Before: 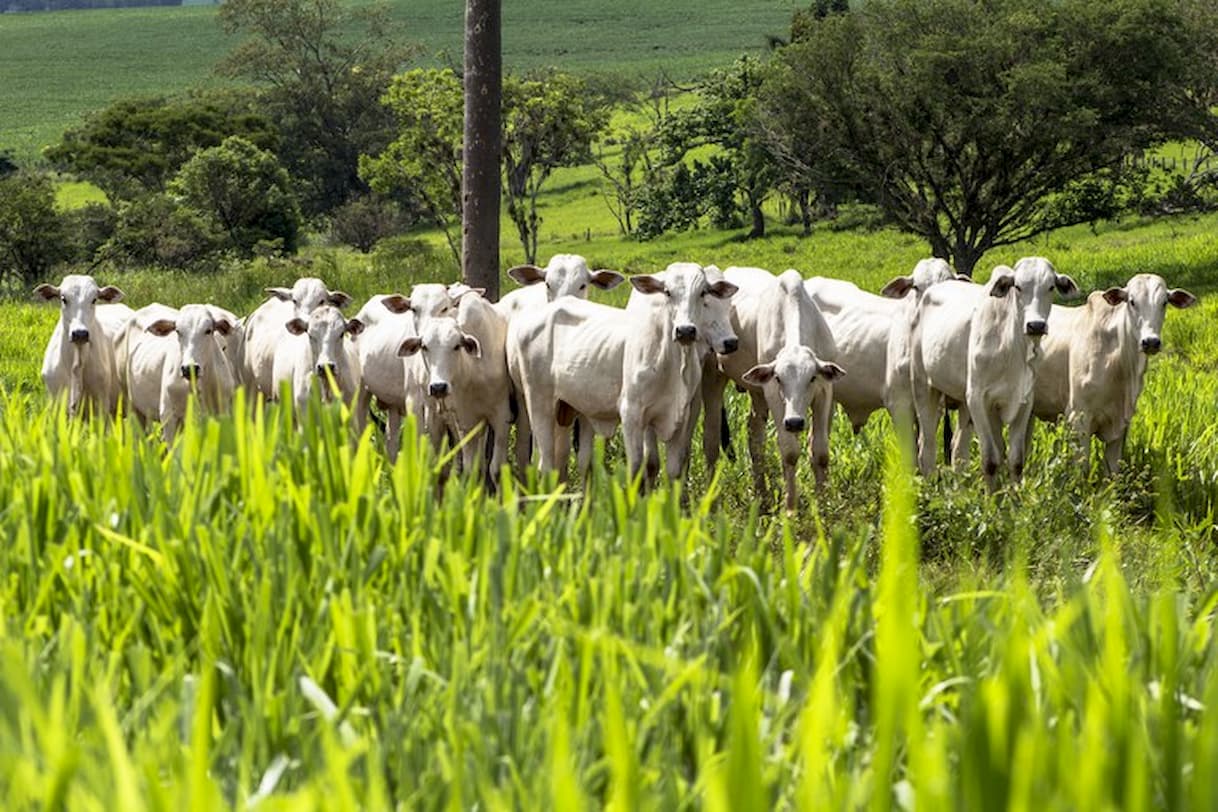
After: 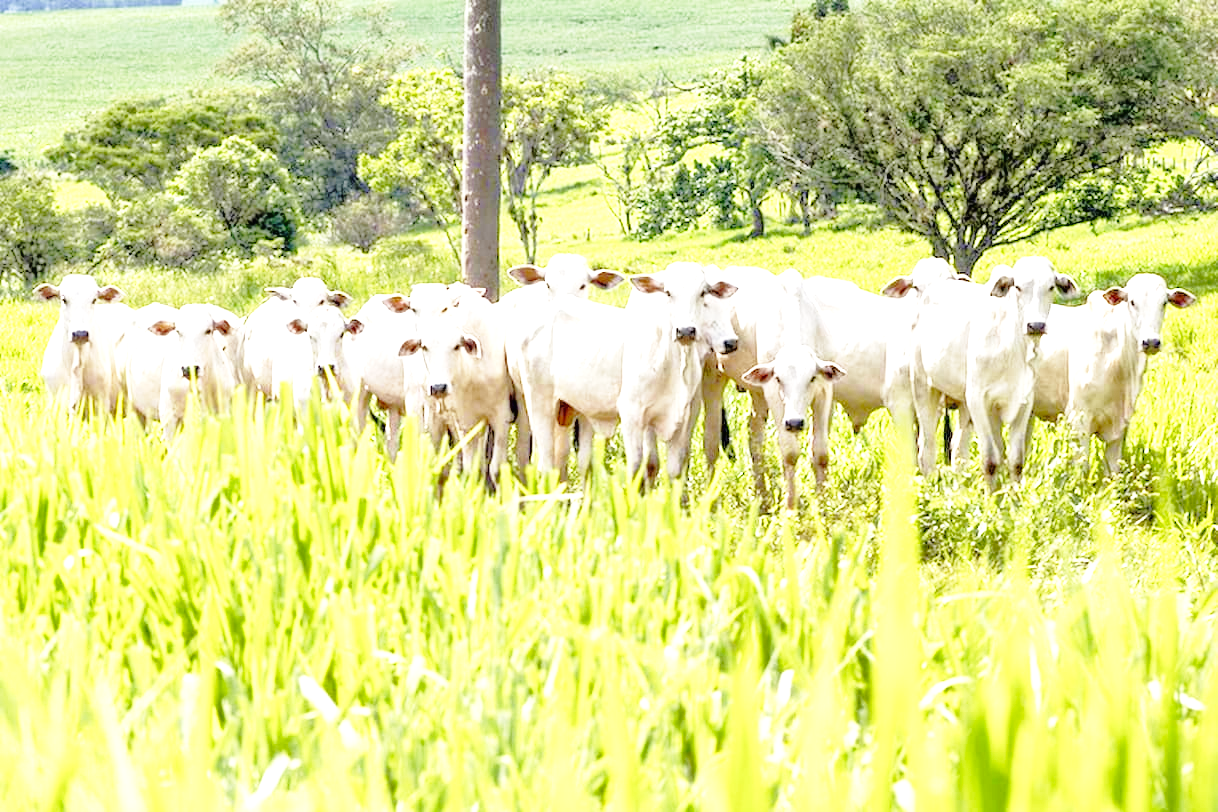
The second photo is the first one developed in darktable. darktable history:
exposure: black level correction 0, exposure 1.669 EV, compensate exposure bias true, compensate highlight preservation false
base curve: curves: ch0 [(0, 0) (0.028, 0.03) (0.121, 0.232) (0.46, 0.748) (0.859, 0.968) (1, 1)], preserve colors none
tone equalizer: -7 EV 0.151 EV, -6 EV 0.637 EV, -5 EV 1.12 EV, -4 EV 1.34 EV, -3 EV 1.12 EV, -2 EV 0.6 EV, -1 EV 0.166 EV
